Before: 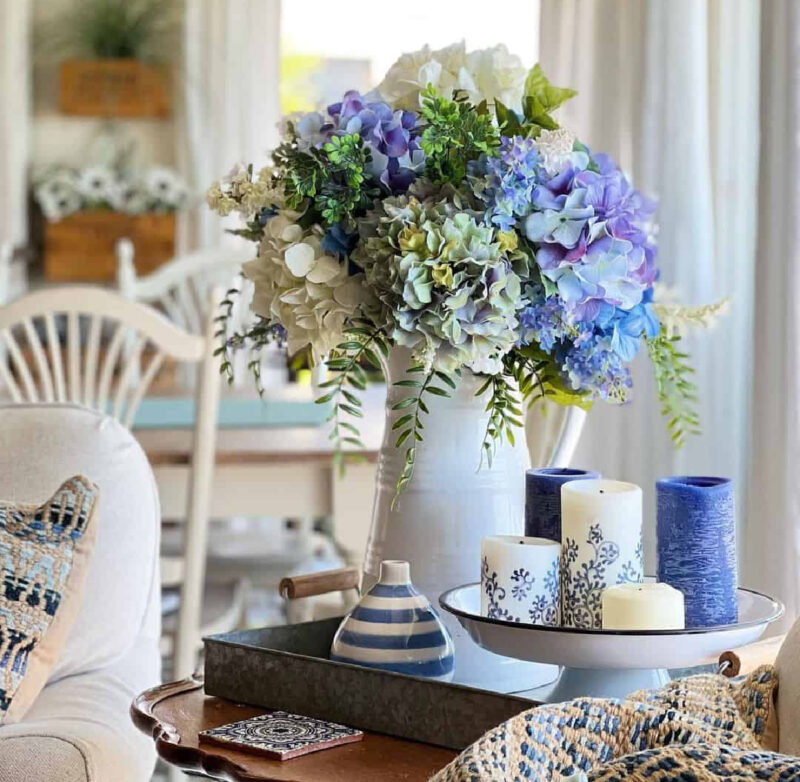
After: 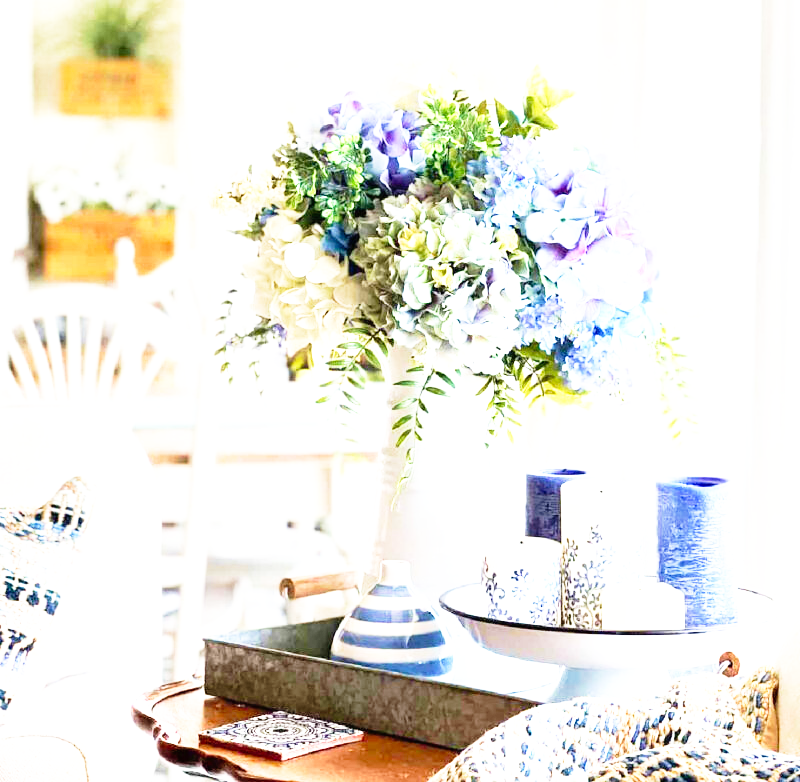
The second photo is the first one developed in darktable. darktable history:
base curve: curves: ch0 [(0, 0) (0.012, 0.01) (0.073, 0.168) (0.31, 0.711) (0.645, 0.957) (1, 1)], preserve colors none
velvia: strength 28.4%
exposure: black level correction 0, exposure 1.401 EV, compensate highlight preservation false
